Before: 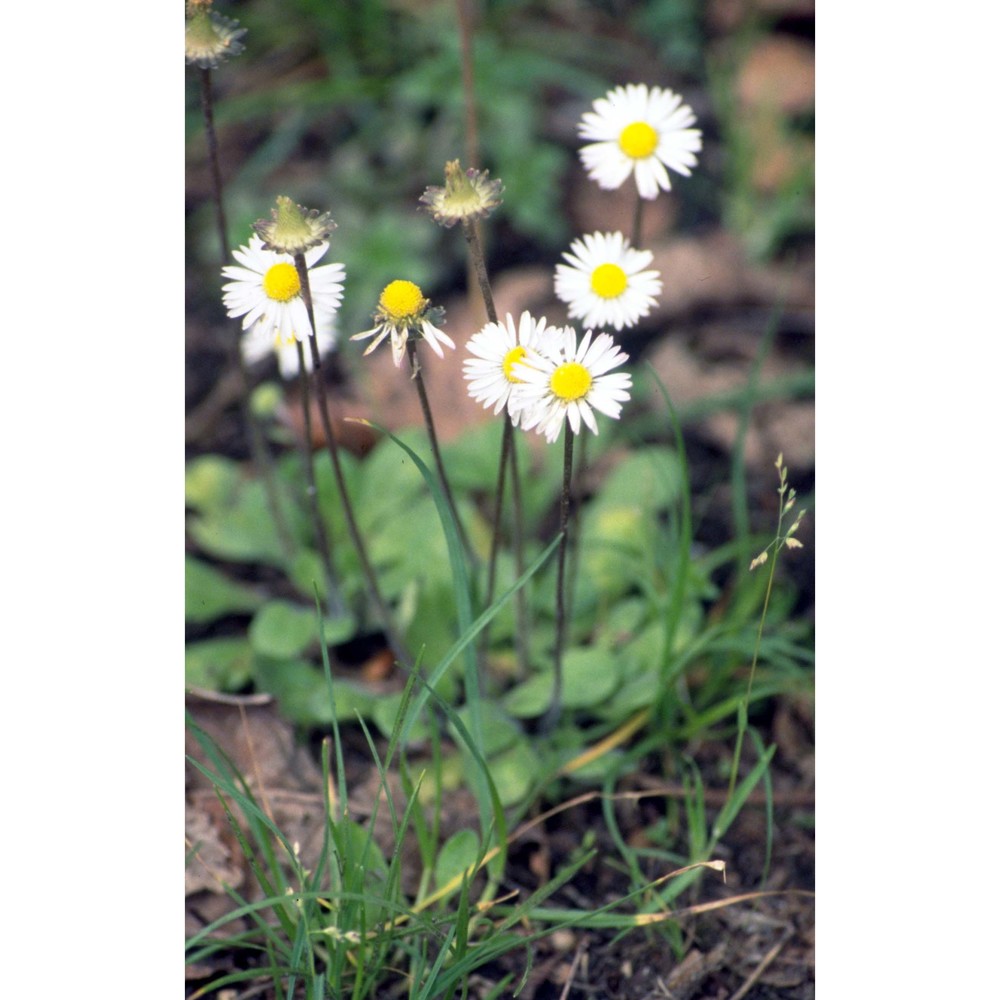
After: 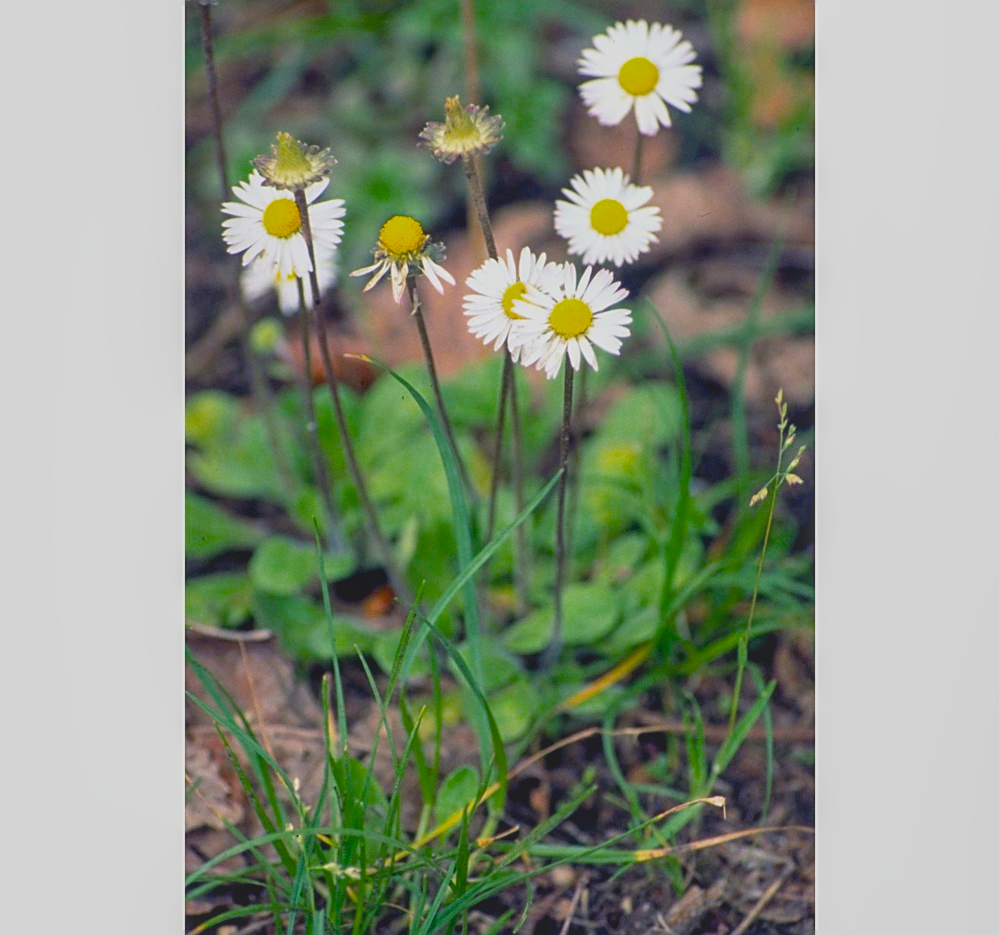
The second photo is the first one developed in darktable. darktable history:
sharpen: on, module defaults
crop and rotate: top 6.454%
base curve: curves: ch0 [(0, 0) (0.283, 0.295) (1, 1)], preserve colors none
color balance rgb: shadows lift › chroma 0.969%, shadows lift › hue 110.25°, perceptual saturation grading › global saturation 30.975%, perceptual brilliance grading › global brilliance 1.366%, perceptual brilliance grading › highlights -3.758%, saturation formula JzAzBz (2021)
local contrast: on, module defaults
contrast brightness saturation: contrast -0.275
